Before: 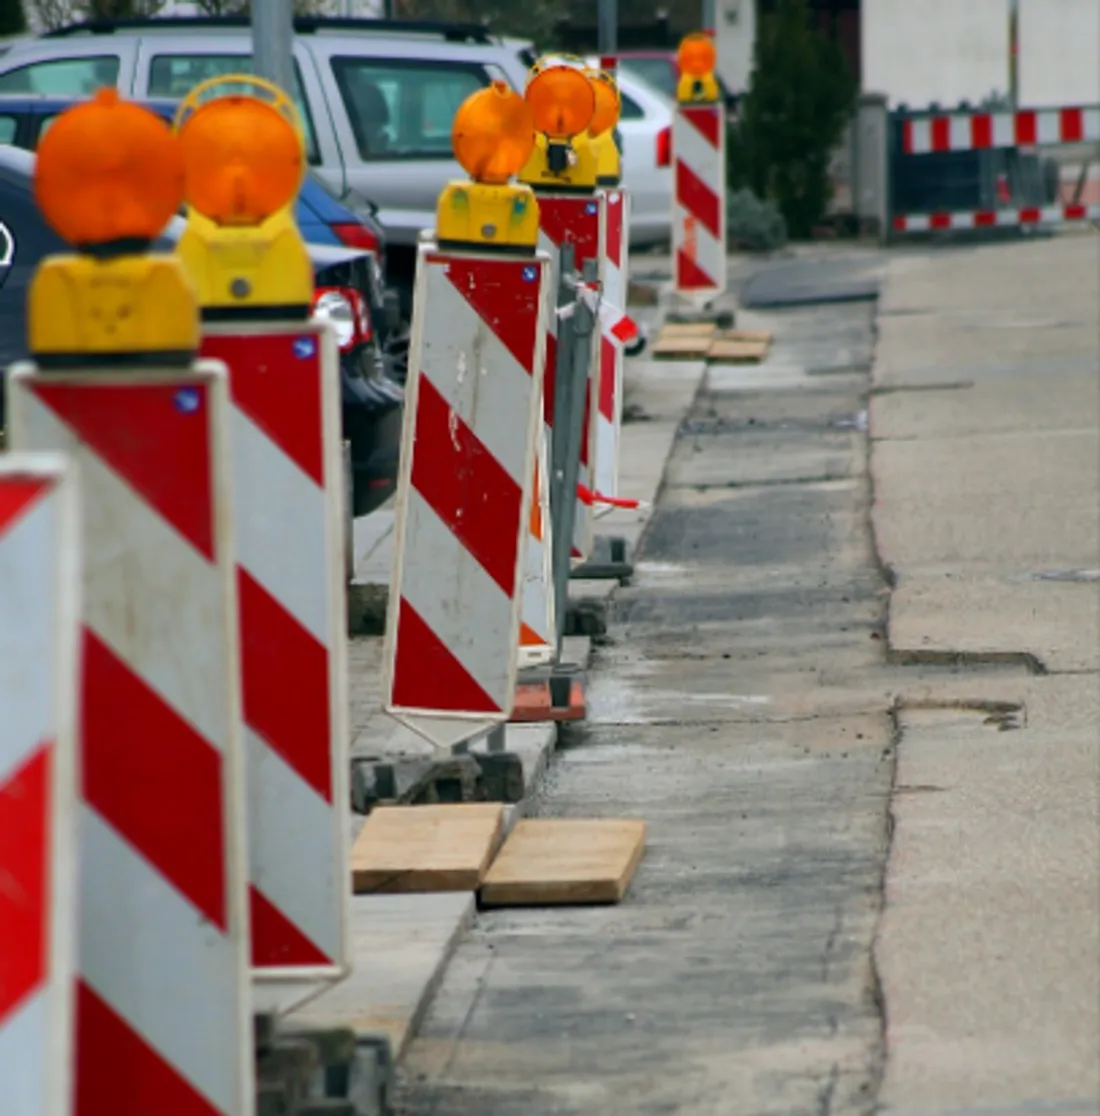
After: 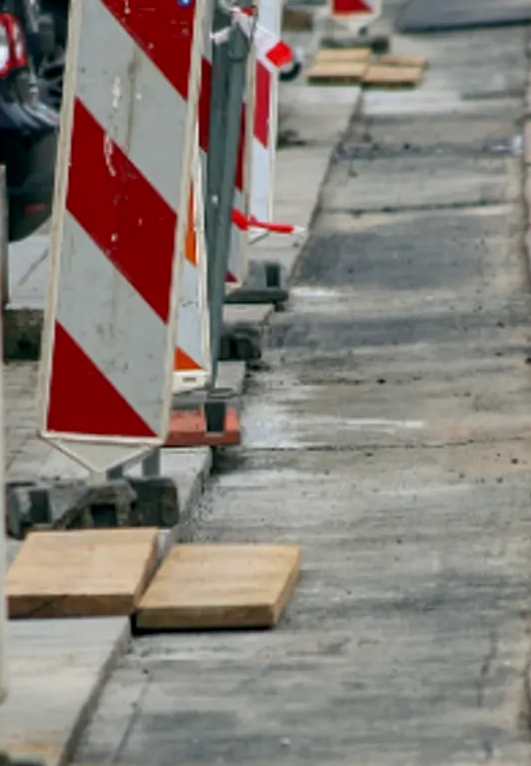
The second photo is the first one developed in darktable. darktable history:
crop: left 31.379%, top 24.658%, right 20.326%, bottom 6.628%
local contrast: on, module defaults
